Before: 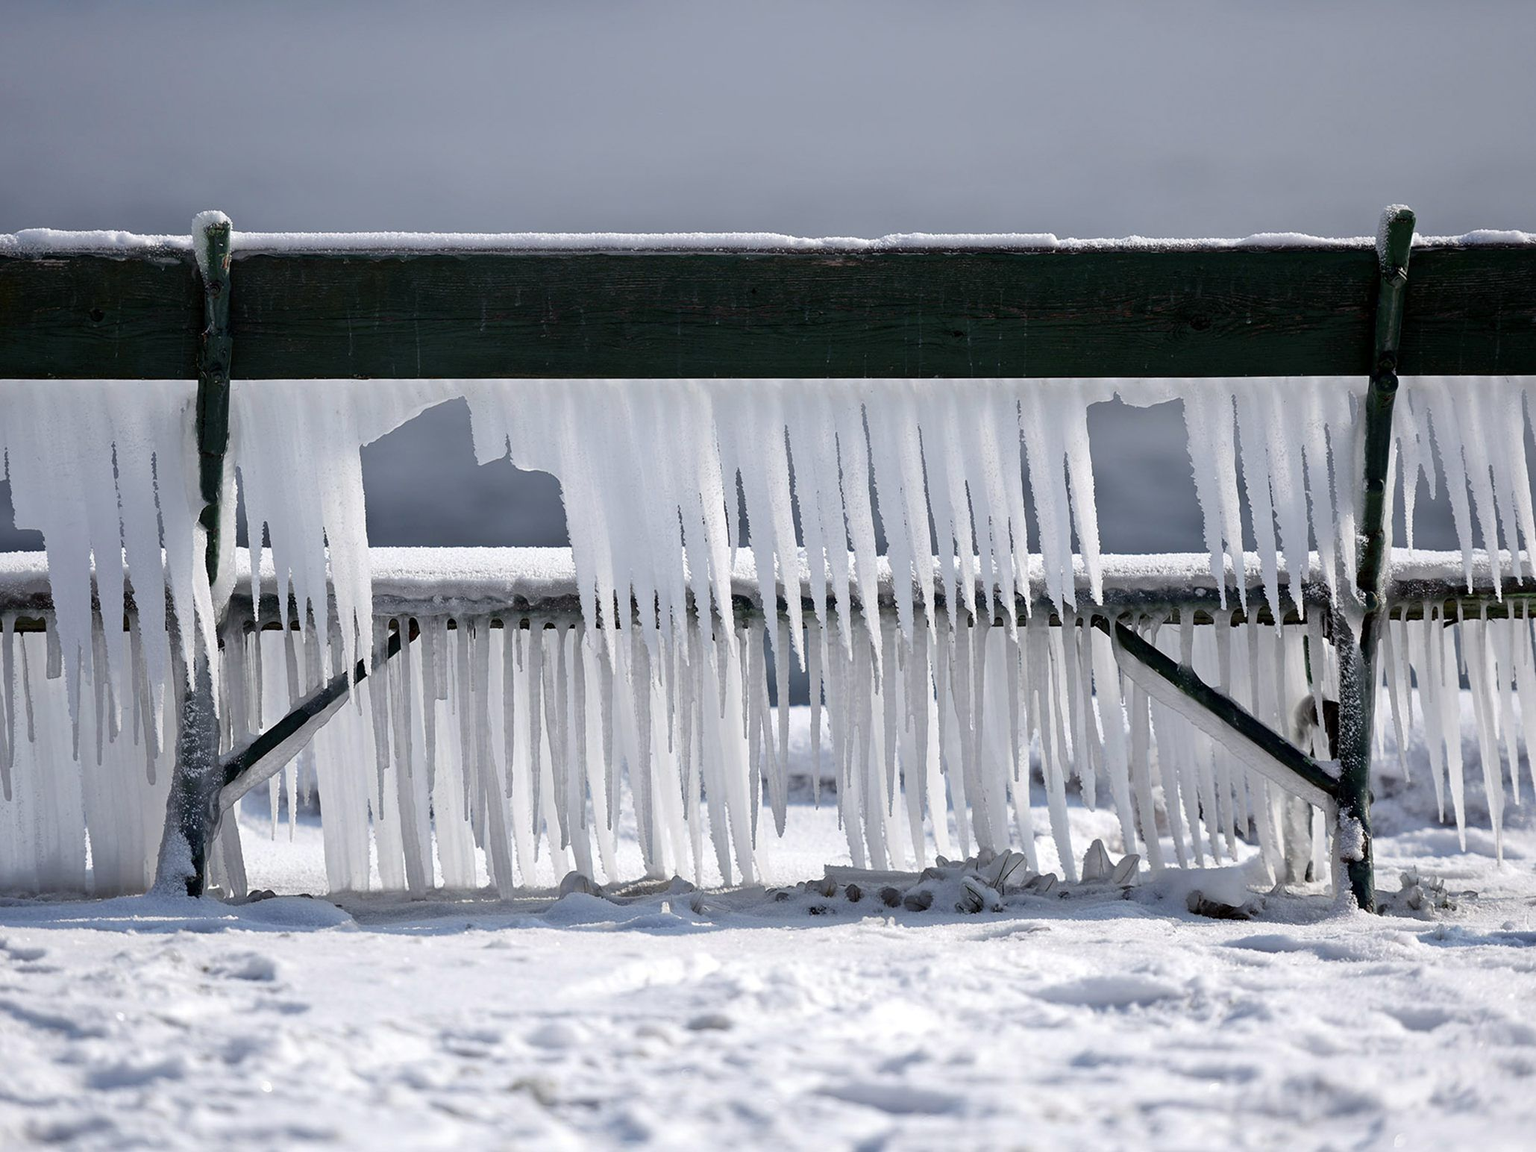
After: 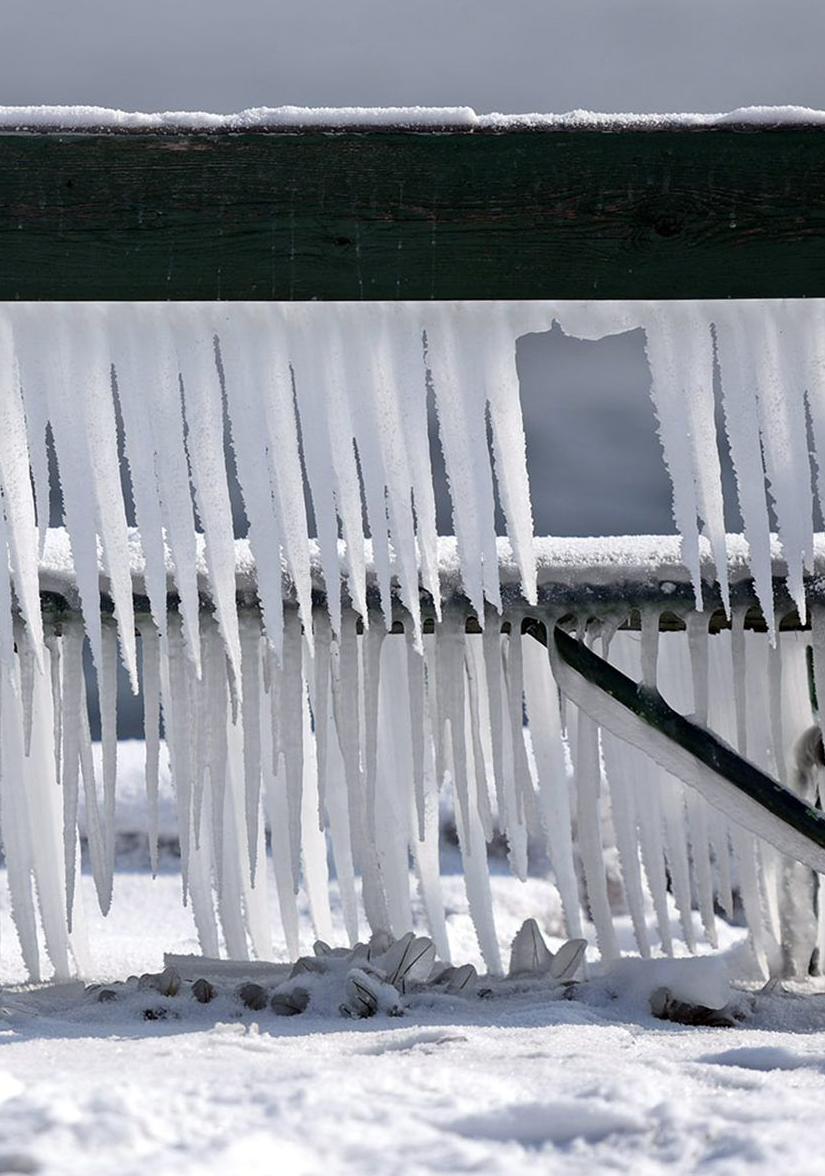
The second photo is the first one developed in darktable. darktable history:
crop: left 45.721%, top 13.393%, right 14.118%, bottom 10.01%
color balance rgb: global vibrance 10%
